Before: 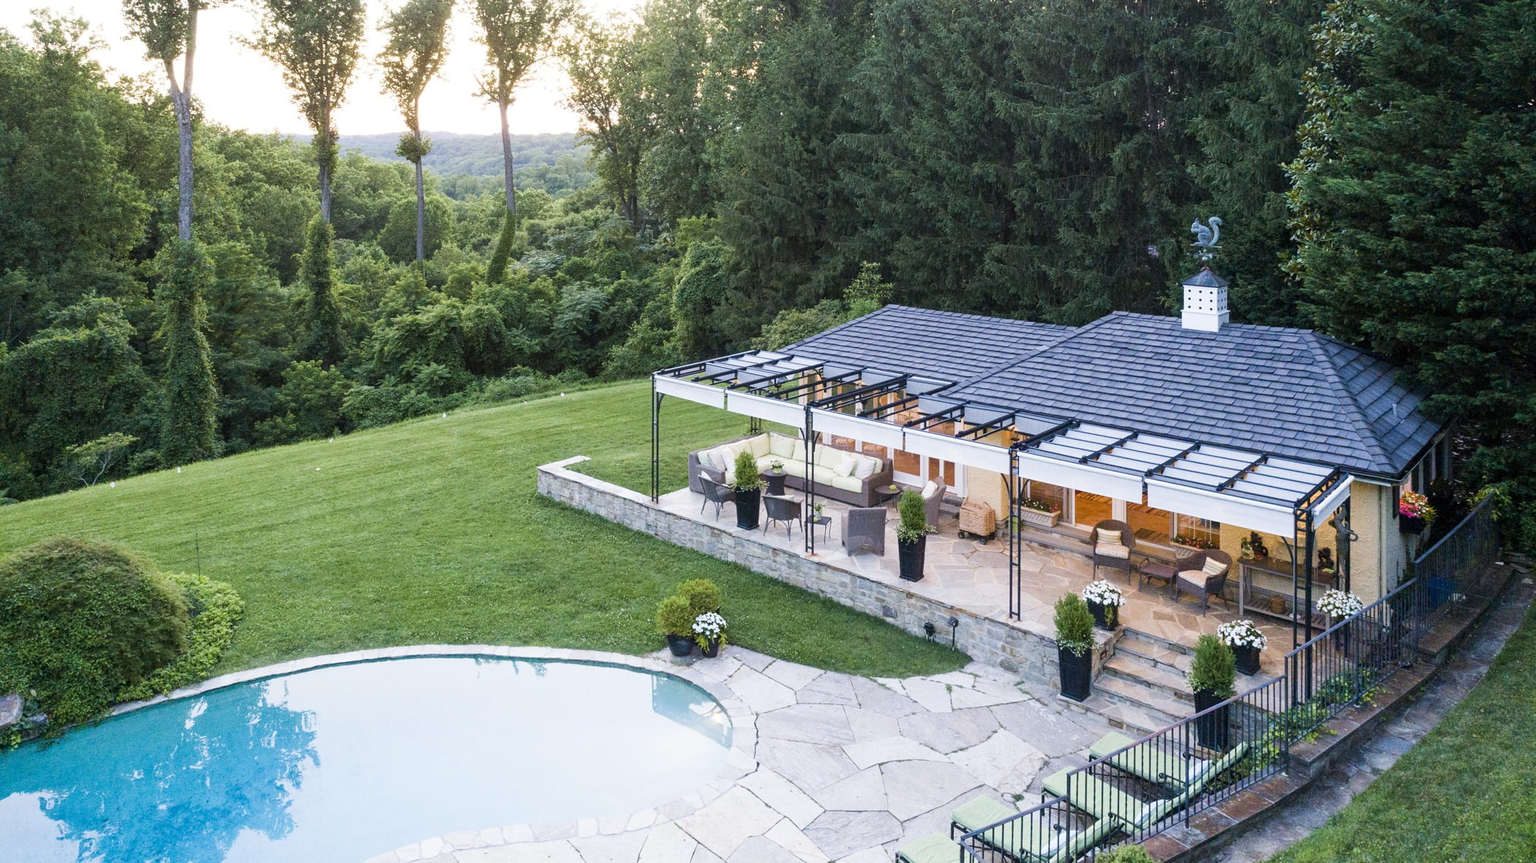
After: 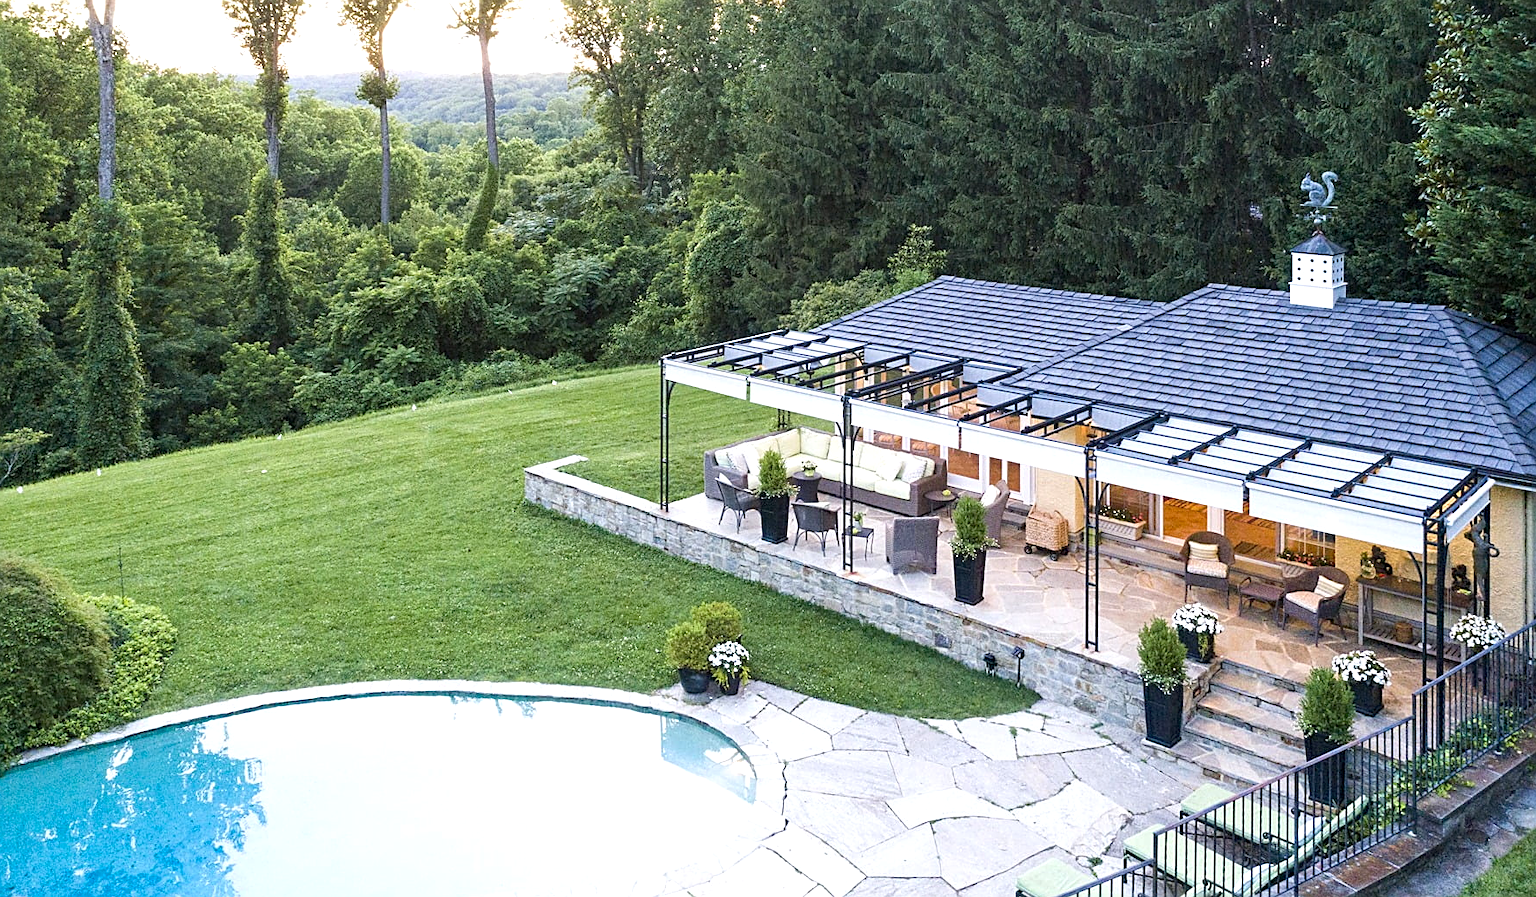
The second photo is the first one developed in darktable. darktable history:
haze removal: adaptive false
sharpen: on, module defaults
exposure: exposure 0.401 EV, compensate highlight preservation false
crop: left 6.272%, top 8.406%, right 9.533%, bottom 4.044%
